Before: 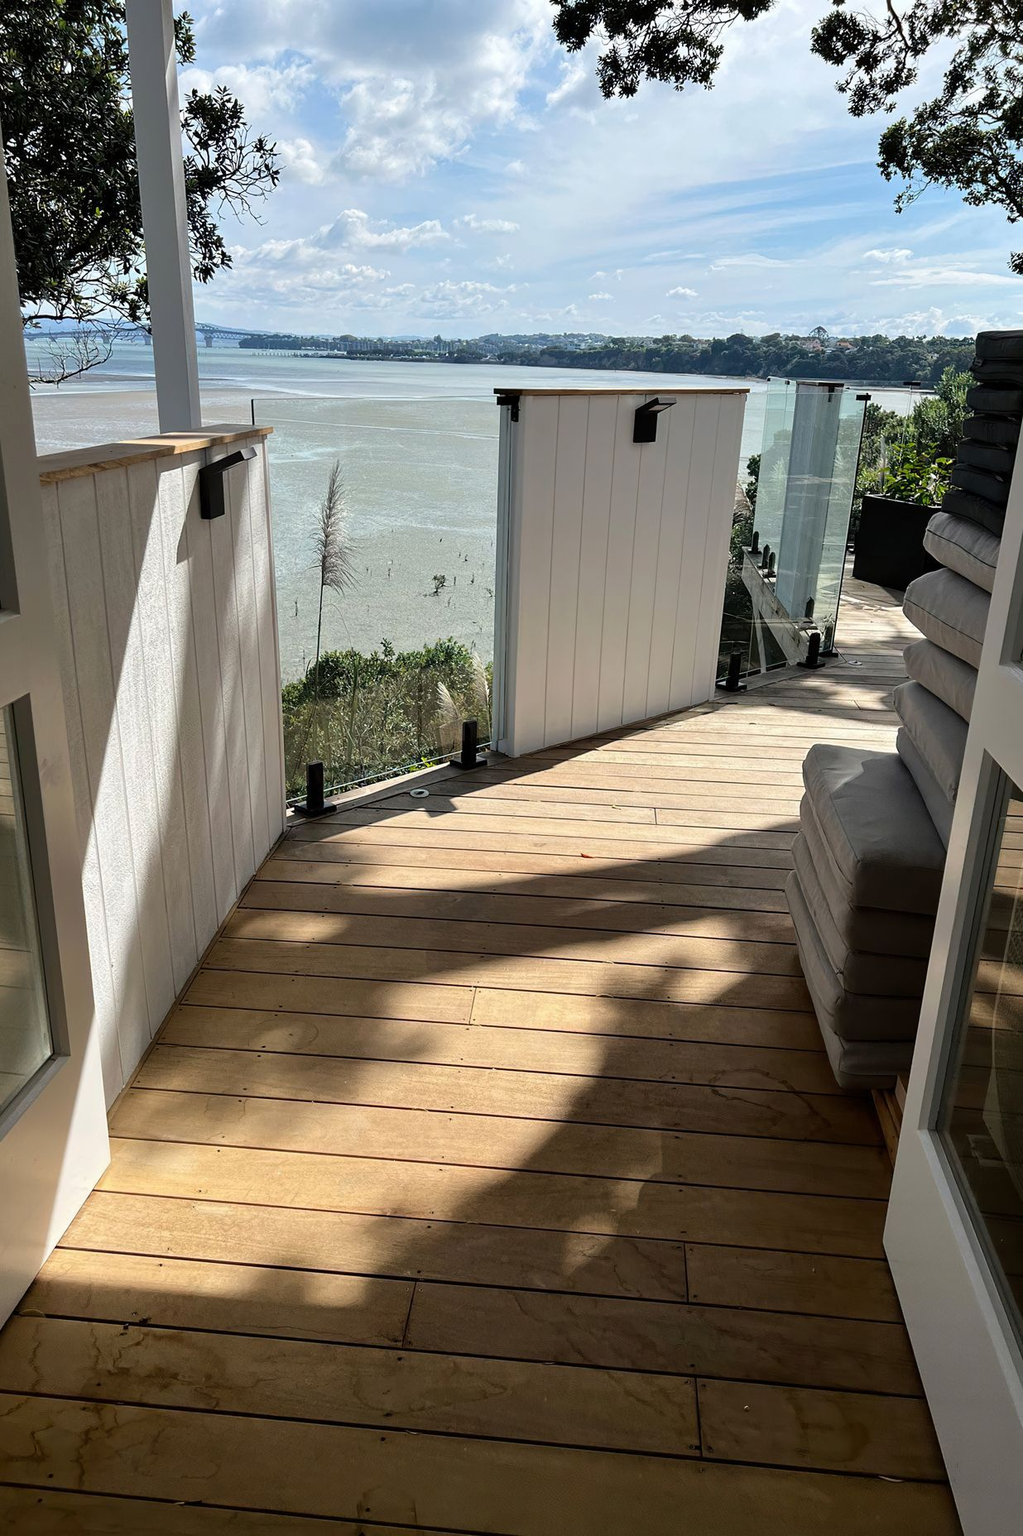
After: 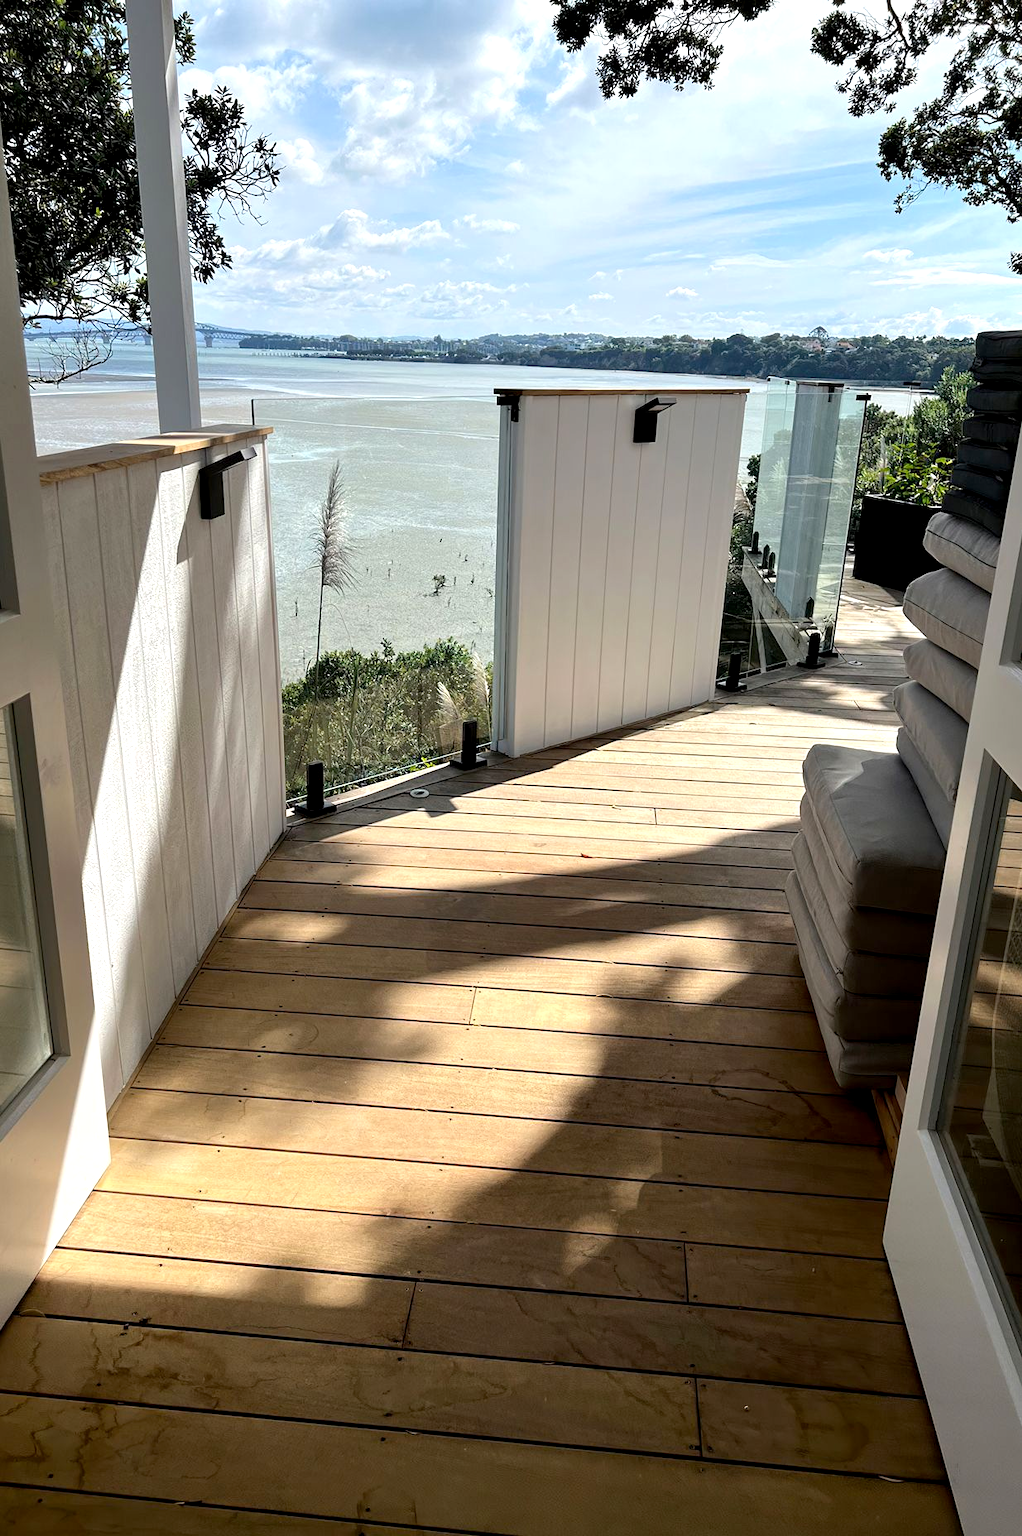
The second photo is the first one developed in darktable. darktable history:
exposure: black level correction 0.003, exposure 0.381 EV, compensate exposure bias true, compensate highlight preservation false
